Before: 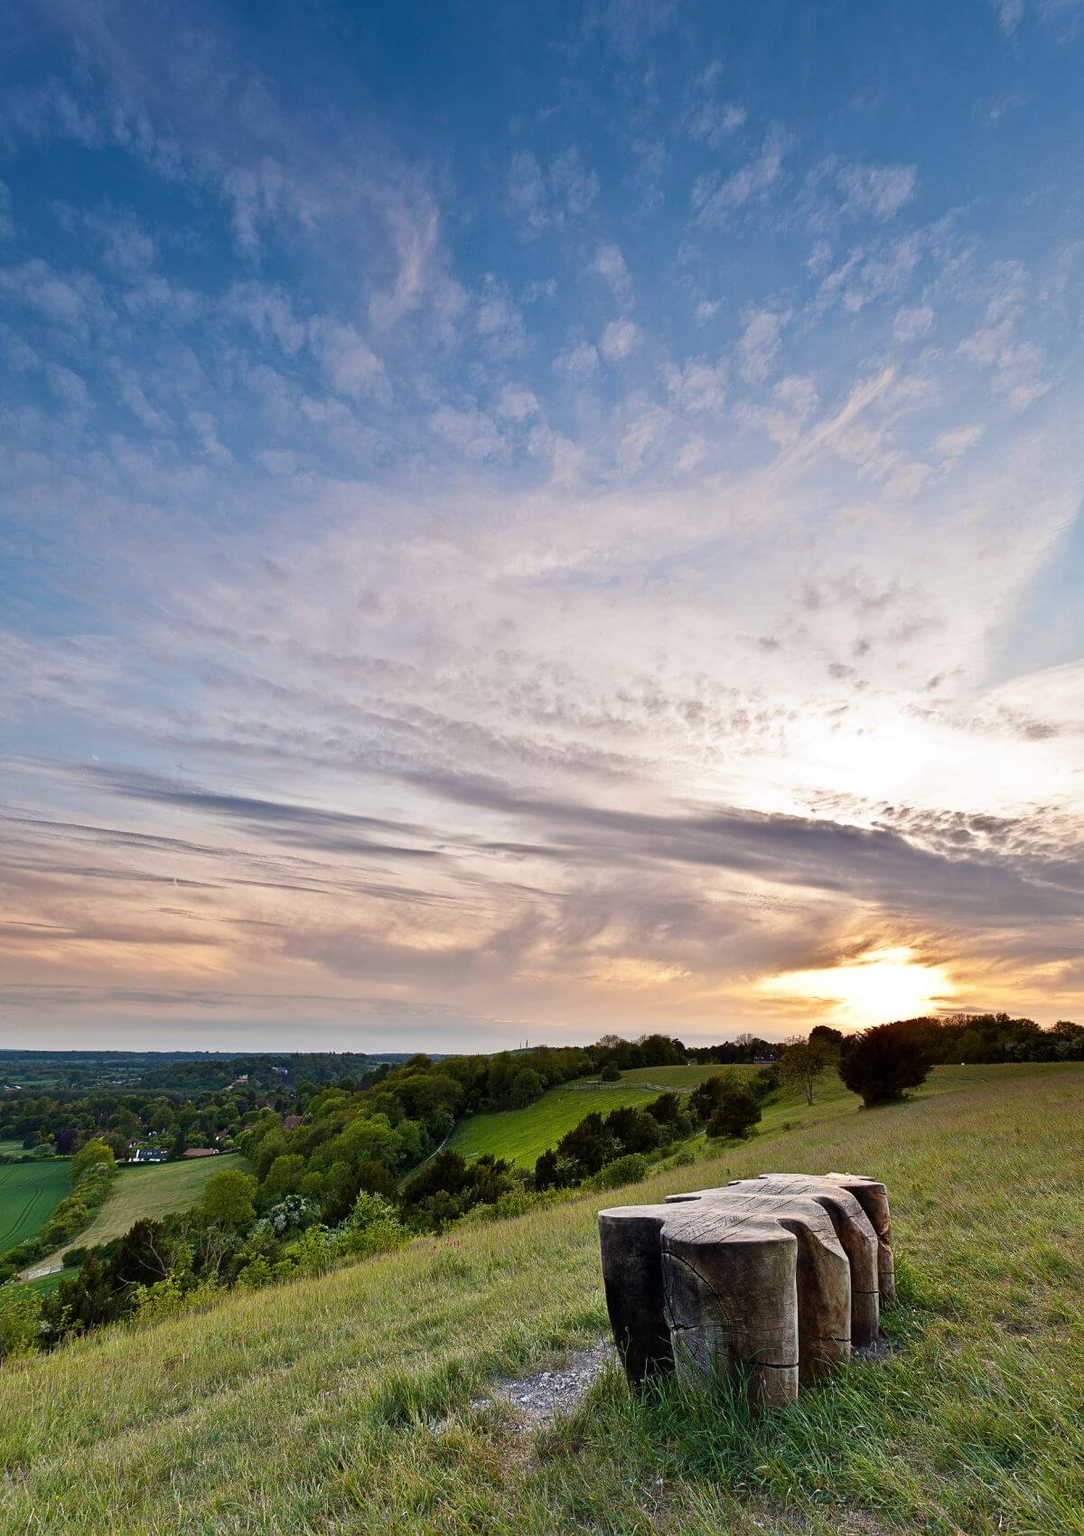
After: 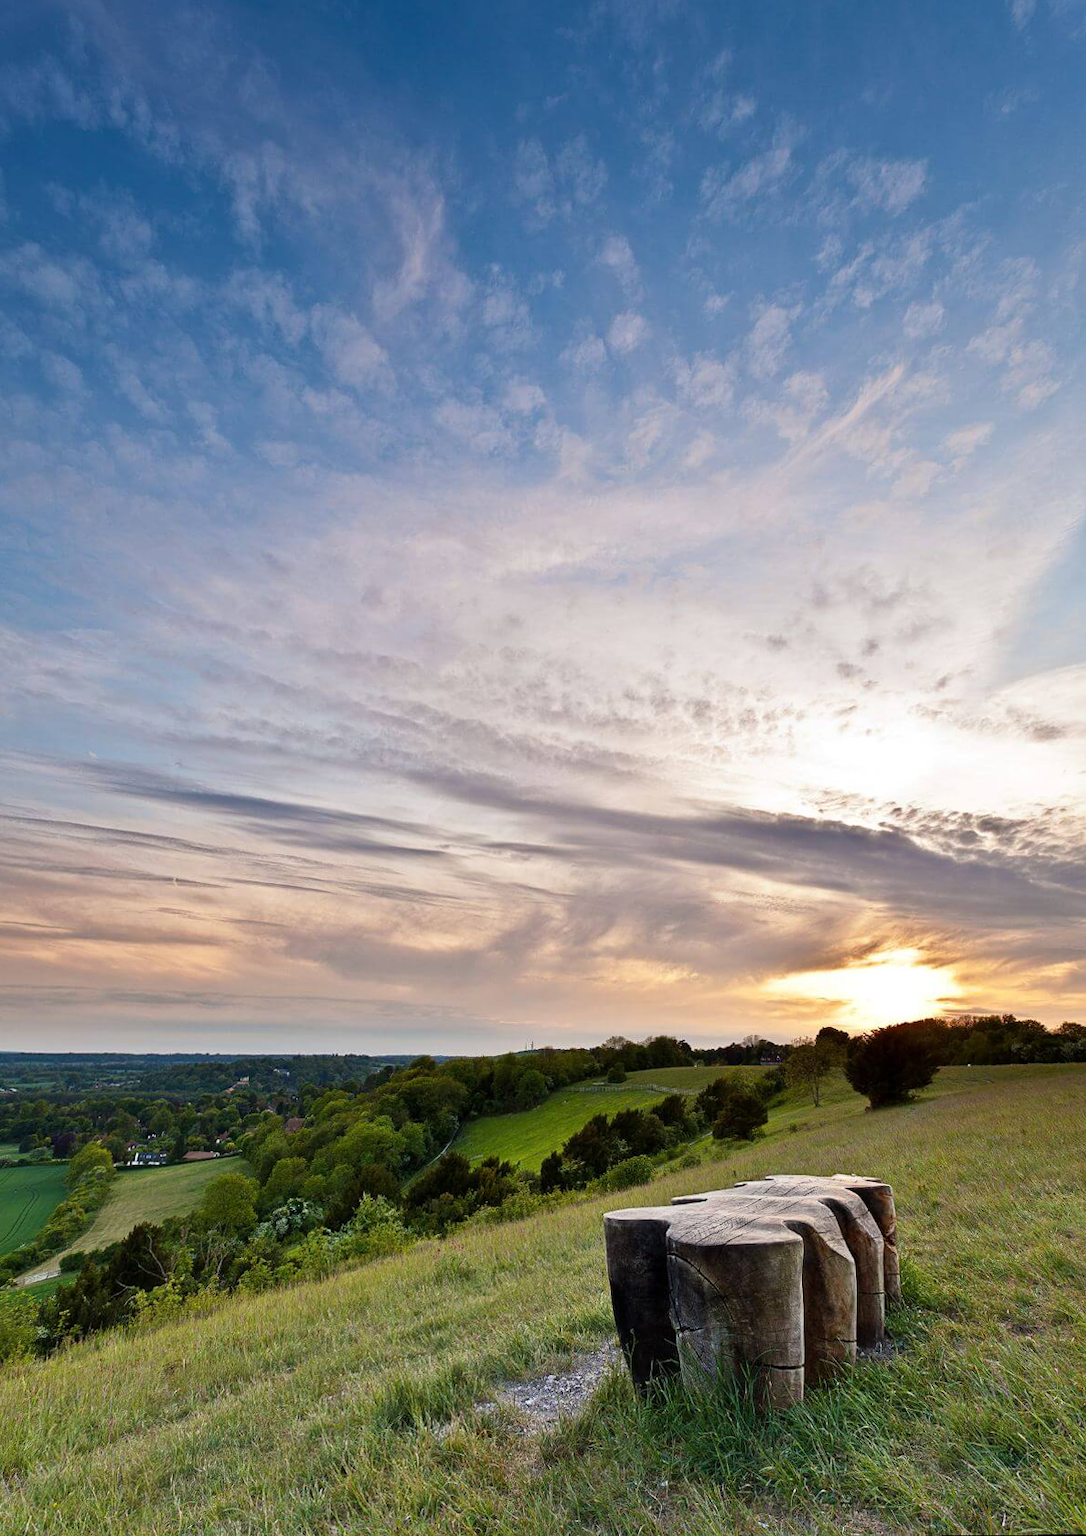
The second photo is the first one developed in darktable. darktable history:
rotate and perspective: rotation 0.174°, lens shift (vertical) 0.013, lens shift (horizontal) 0.019, shear 0.001, automatic cropping original format, crop left 0.007, crop right 0.991, crop top 0.016, crop bottom 0.997
crop: top 0.05%, bottom 0.098%
